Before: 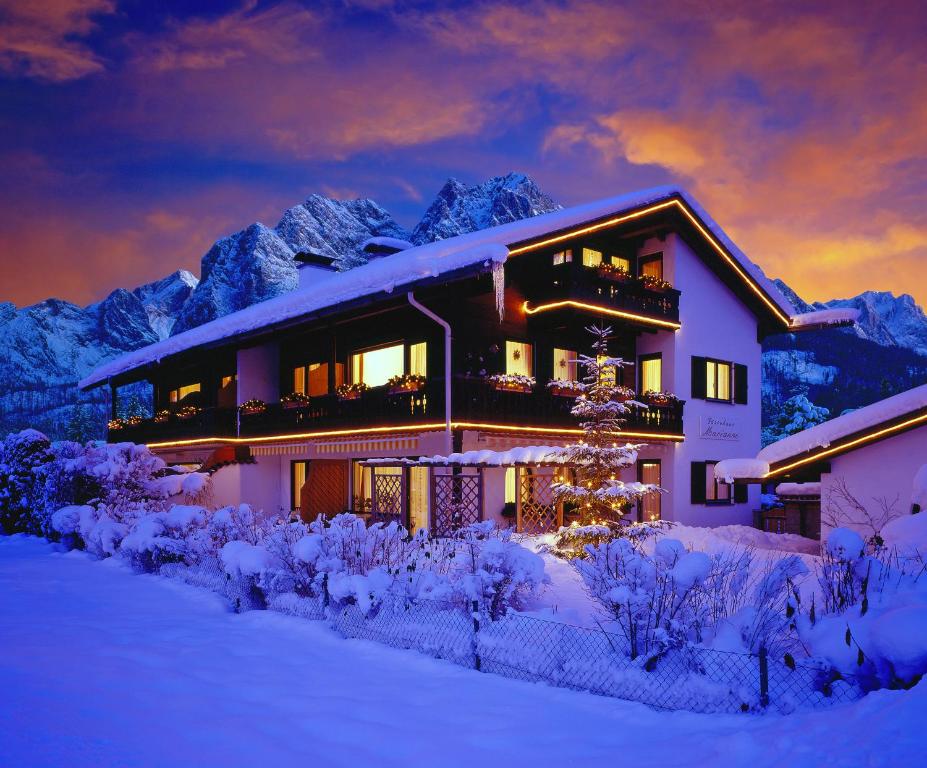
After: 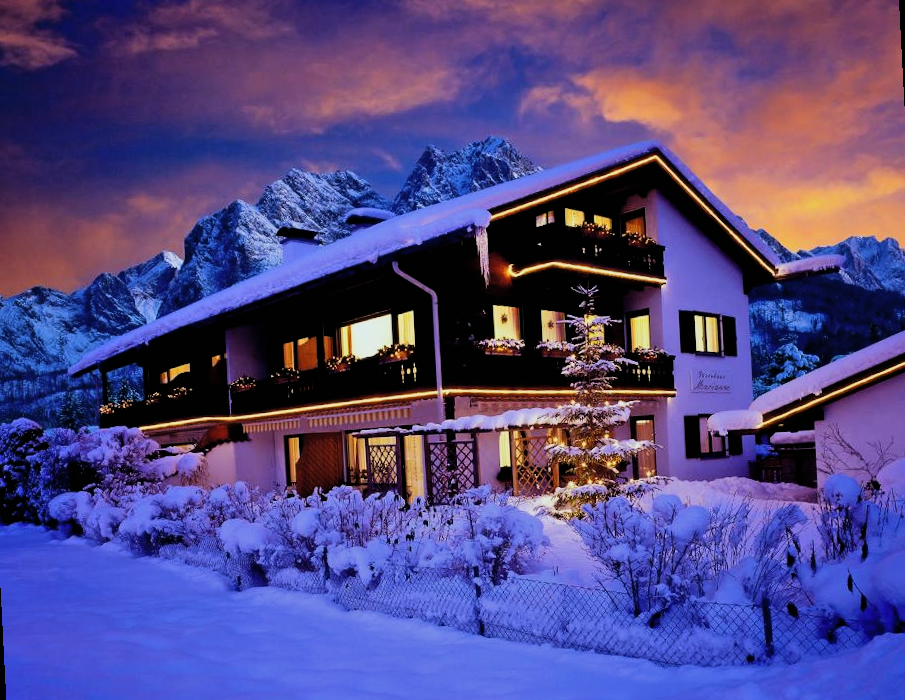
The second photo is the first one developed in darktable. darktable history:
exposure: black level correction 0, compensate exposure bias true, compensate highlight preservation false
rotate and perspective: rotation -3°, crop left 0.031, crop right 0.968, crop top 0.07, crop bottom 0.93
shadows and highlights: shadows 32.83, highlights -47.7, soften with gaussian
filmic rgb: black relative exposure -5 EV, white relative exposure 3.5 EV, hardness 3.19, contrast 1.3, highlights saturation mix -50%
